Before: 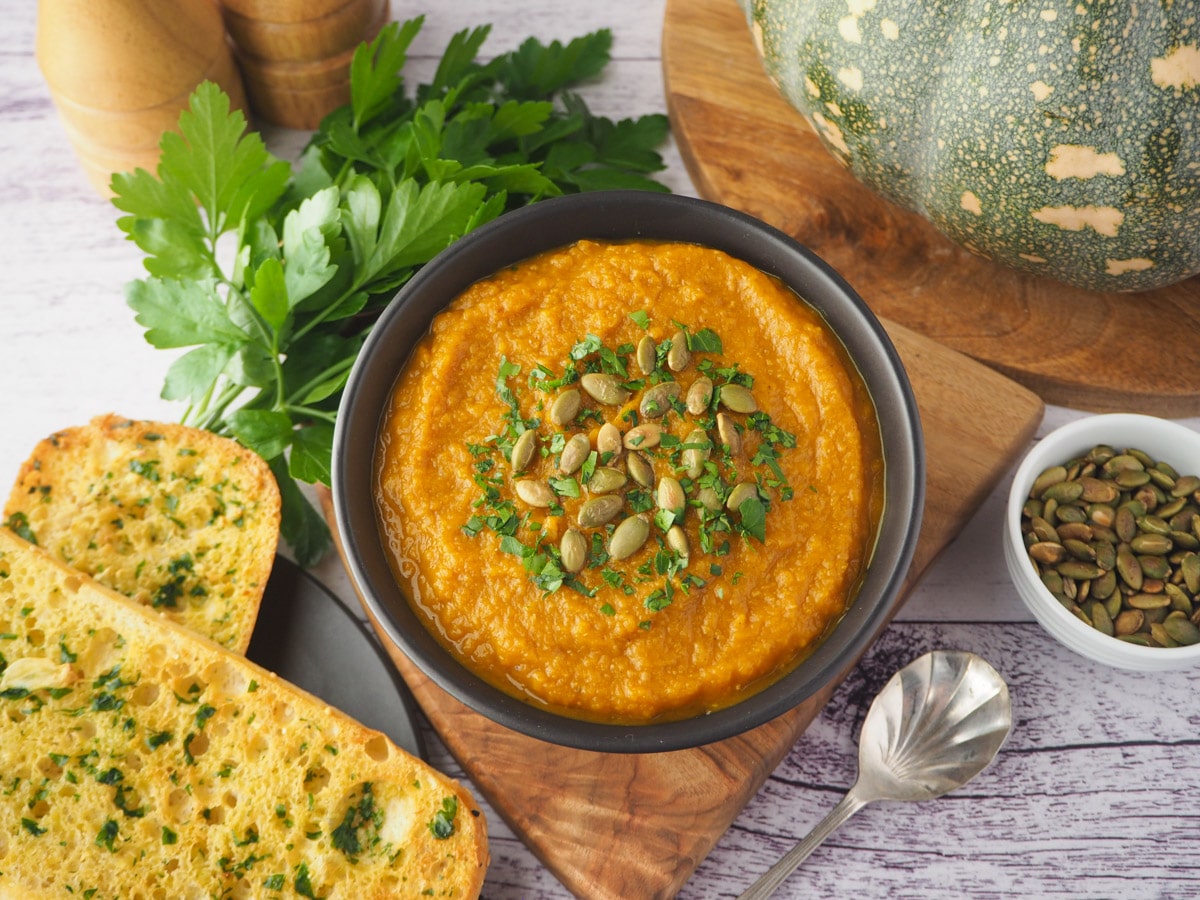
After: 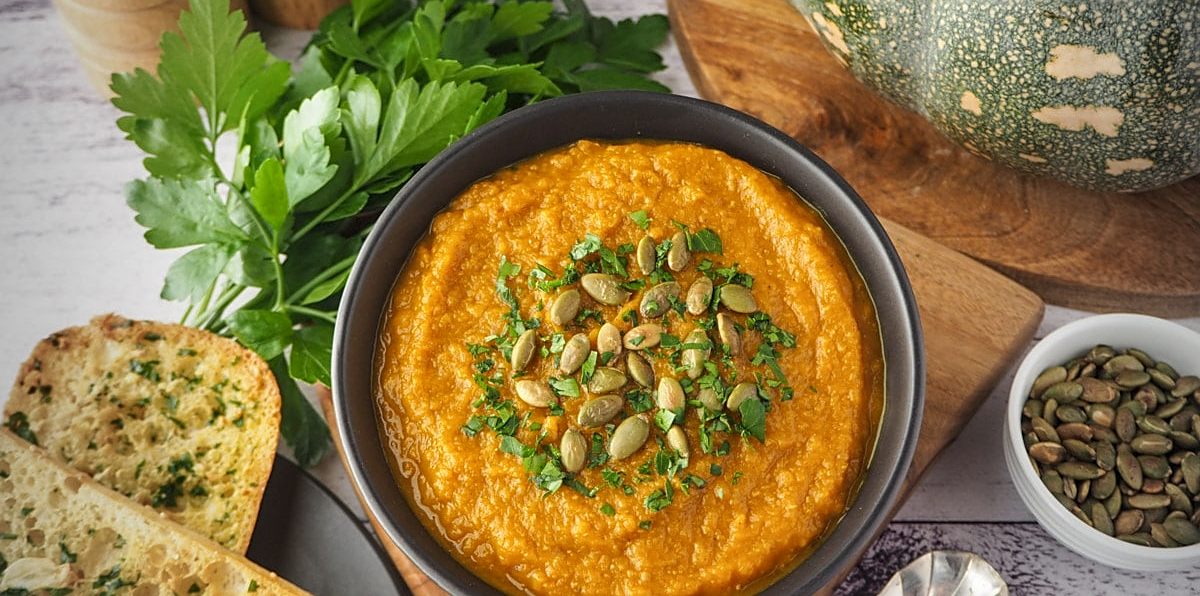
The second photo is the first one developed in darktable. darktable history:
shadows and highlights: low approximation 0.01, soften with gaussian
local contrast: on, module defaults
sharpen: amount 0.491
crop: top 11.174%, bottom 22.505%
vignetting: fall-off start 96.25%, fall-off radius 99.58%, center (0.034, -0.096), width/height ratio 0.61
